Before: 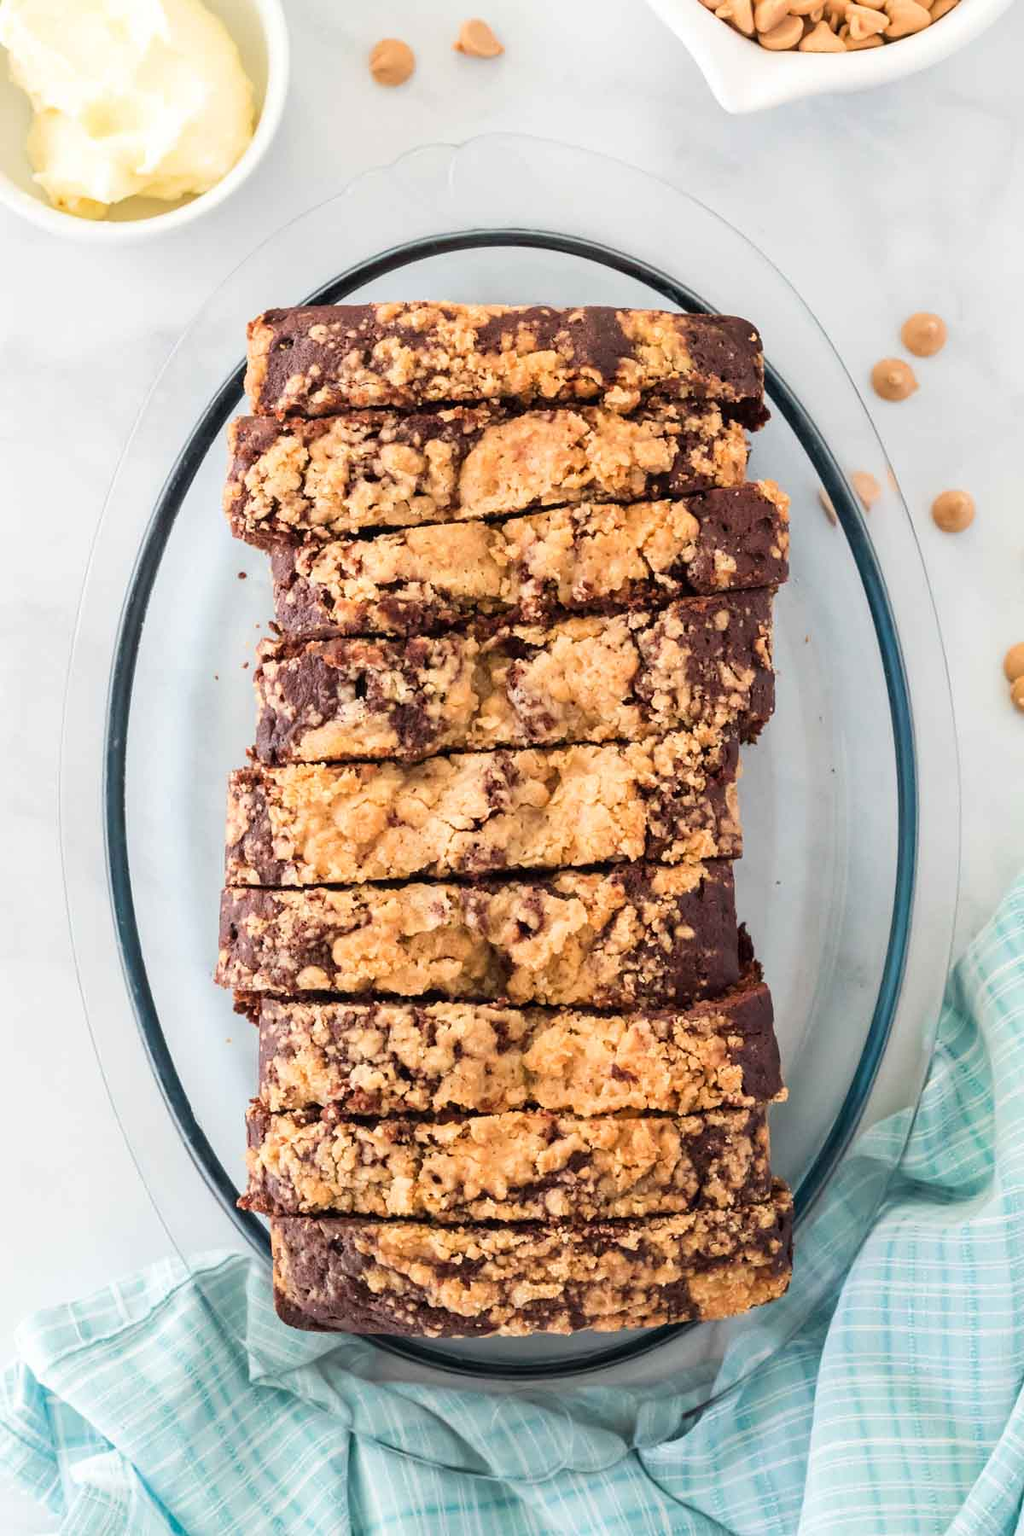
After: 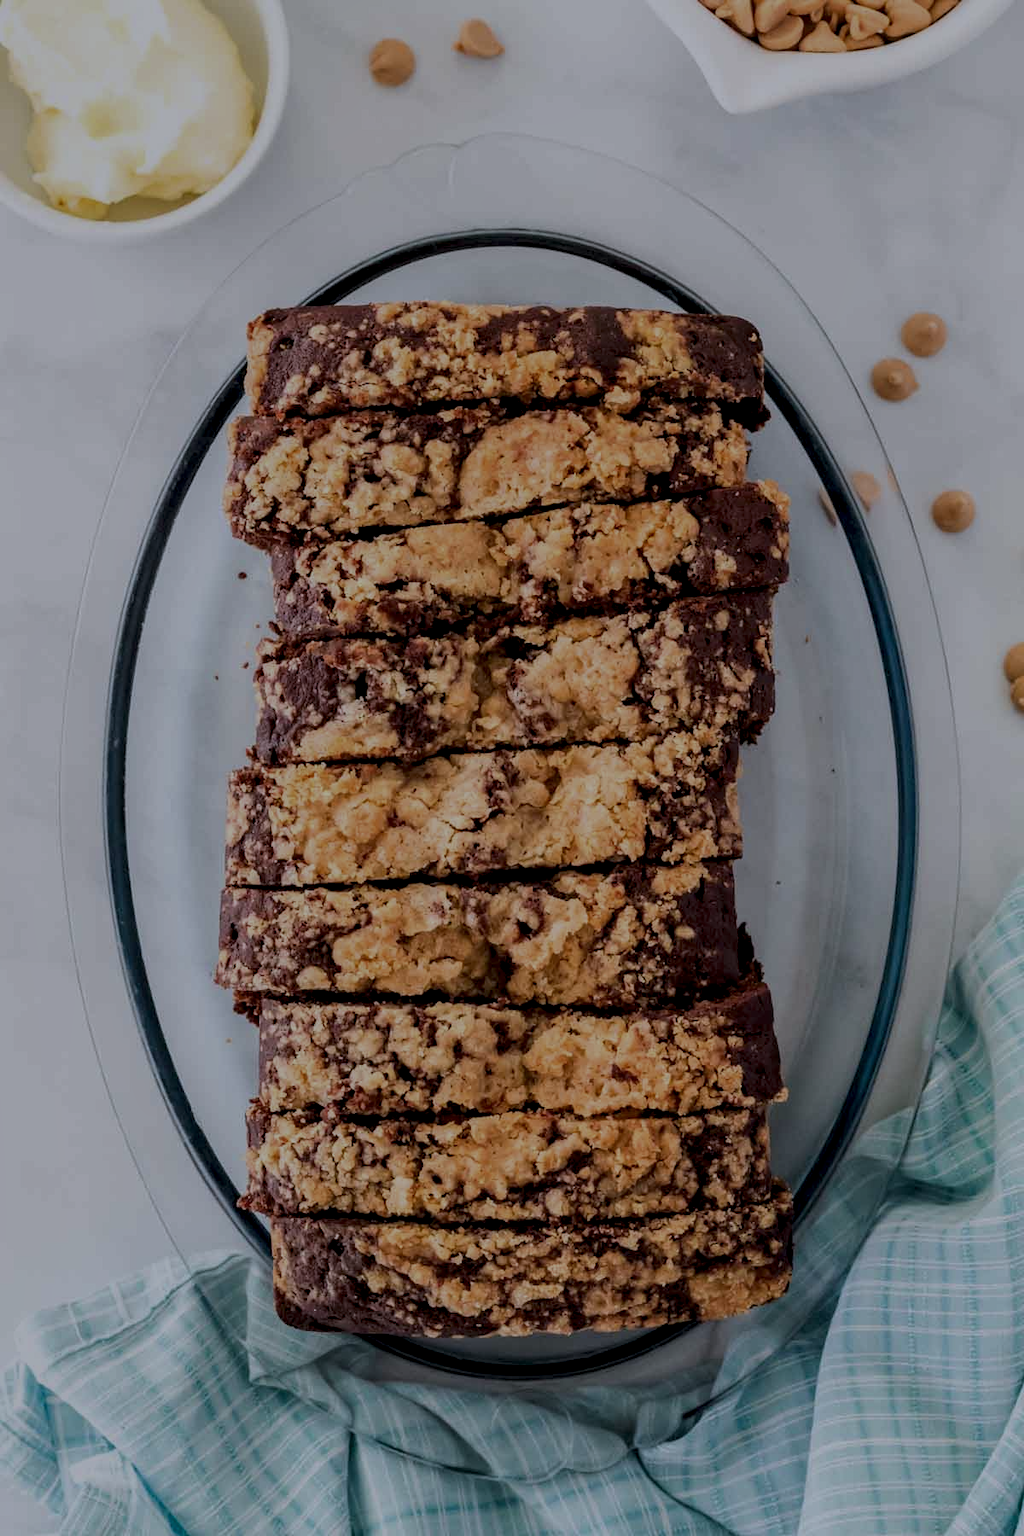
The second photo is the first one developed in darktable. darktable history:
exposure: exposure -1.468 EV, compensate highlight preservation false
white balance: red 0.984, blue 1.059
local contrast: detail 142%
